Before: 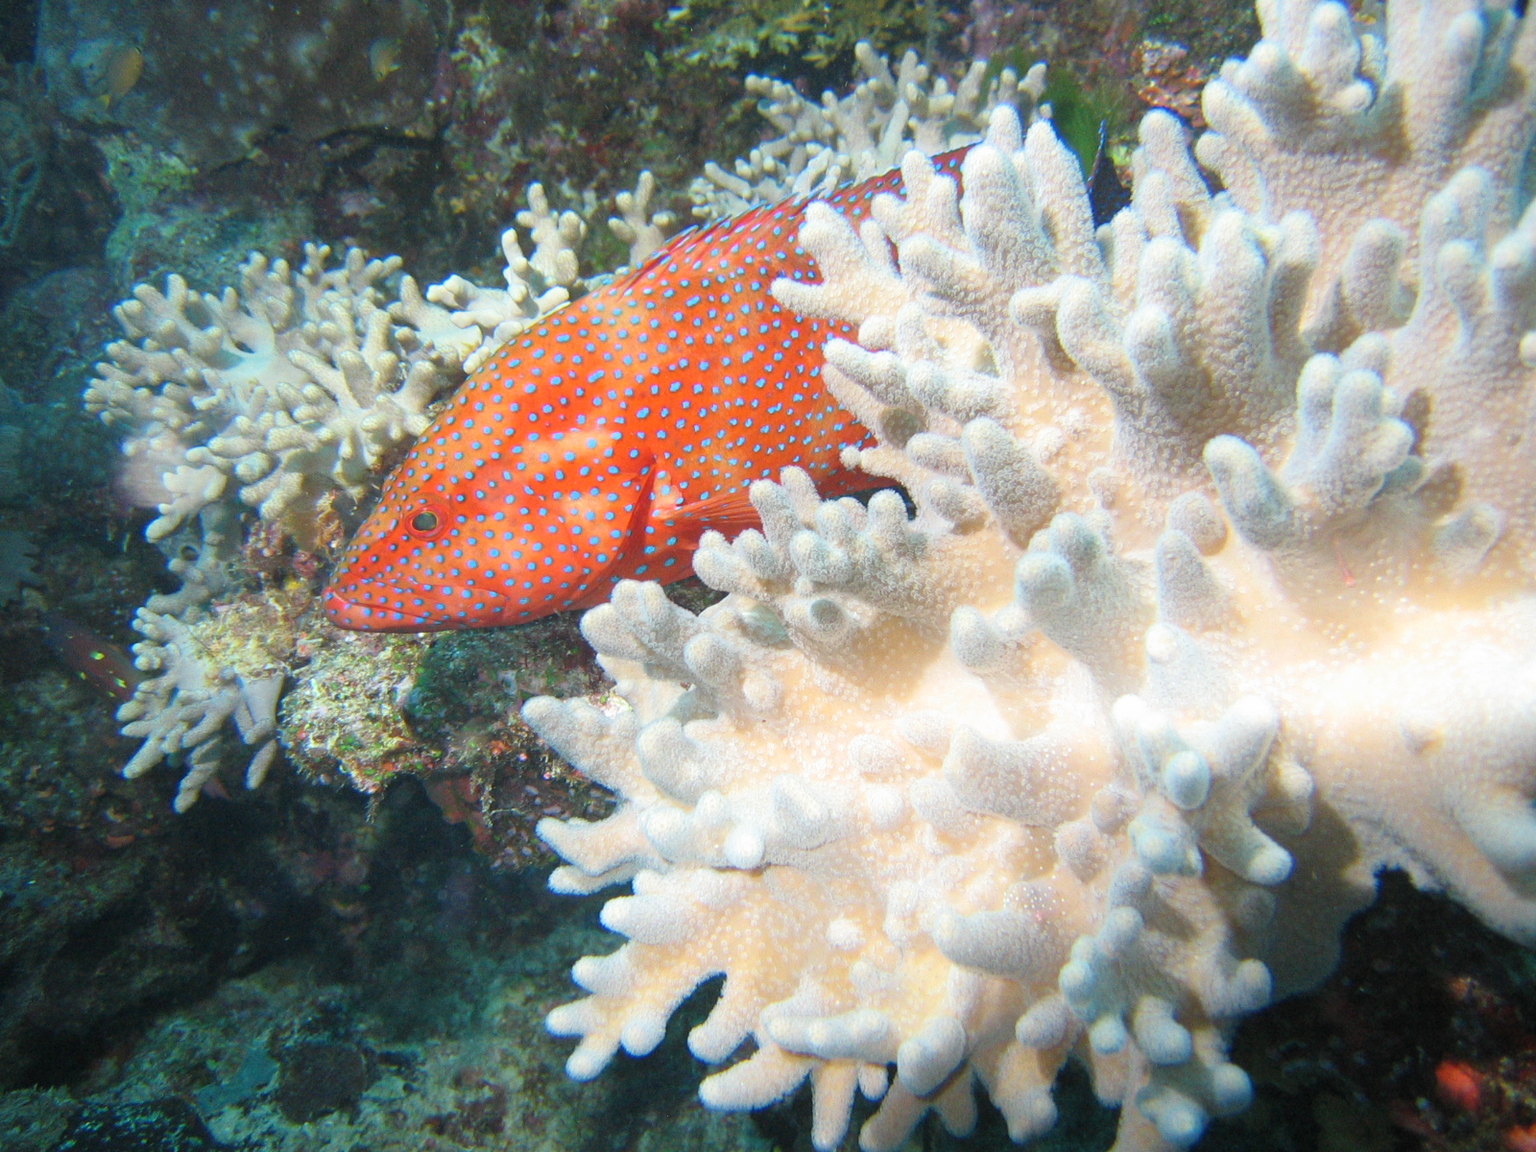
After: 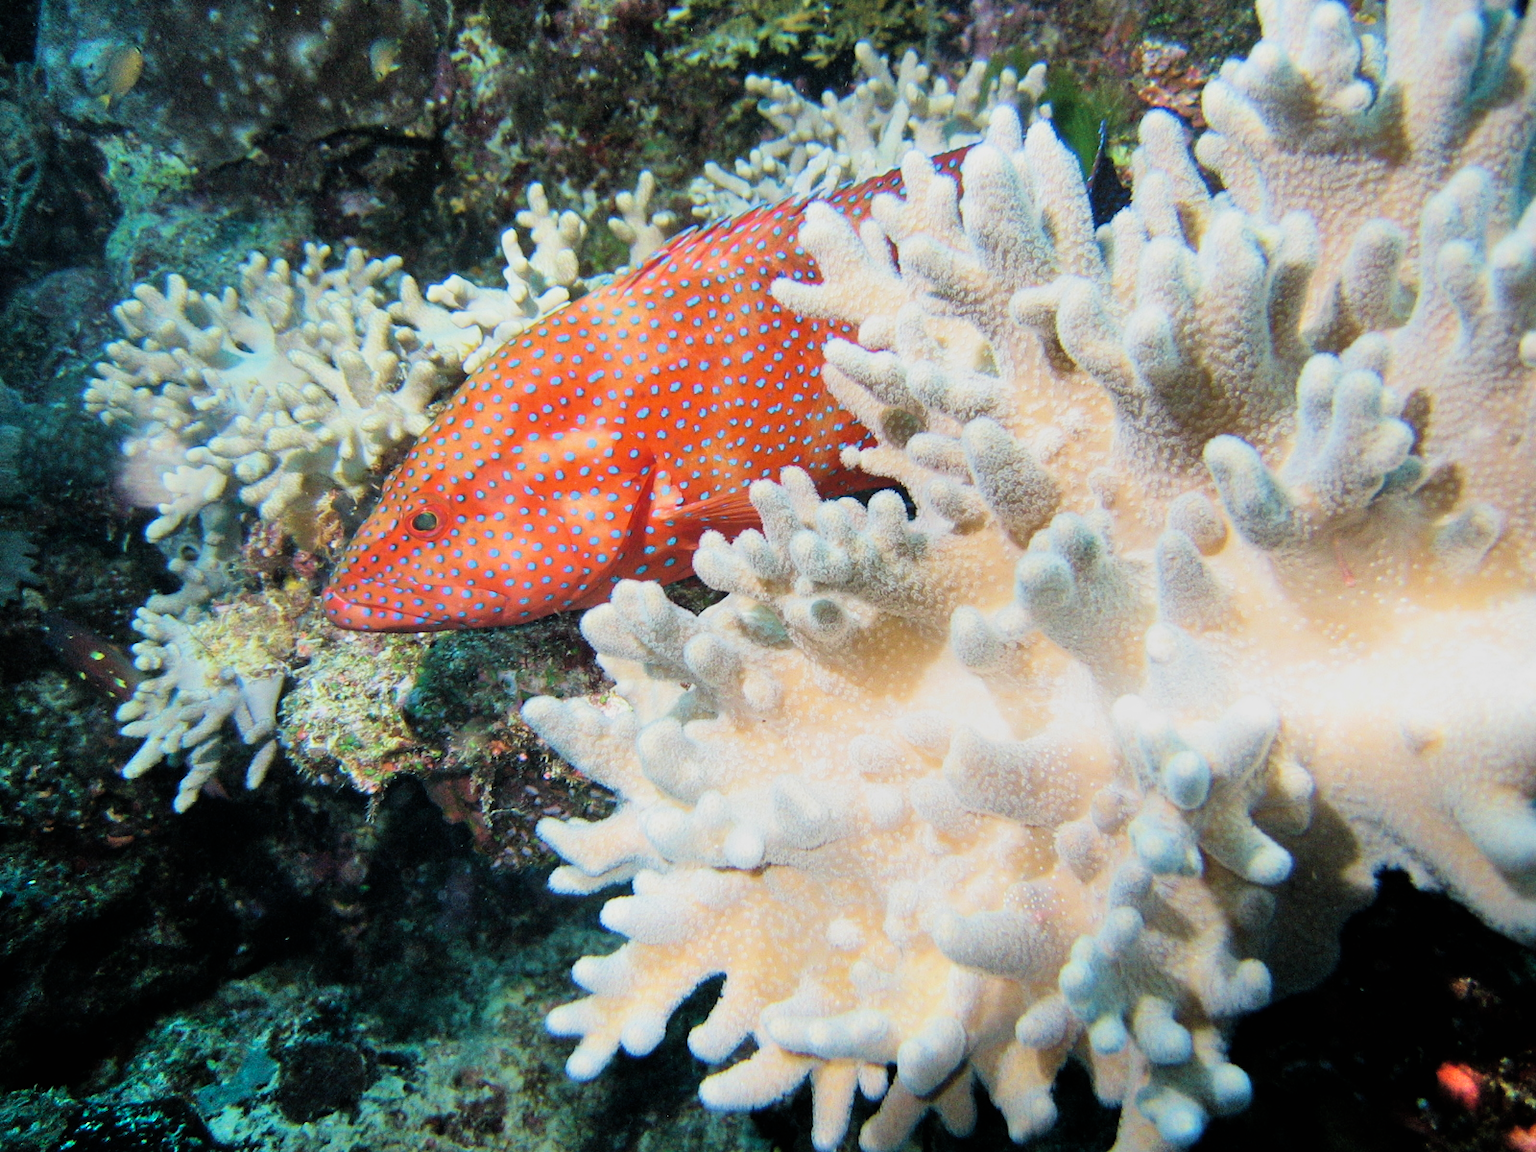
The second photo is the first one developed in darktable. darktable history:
filmic rgb: black relative exposure -5 EV, white relative exposure 3.5 EV, hardness 3.19, contrast 1.4, highlights saturation mix -30%
shadows and highlights: white point adjustment 0.05, highlights color adjustment 55.9%, soften with gaussian
velvia: on, module defaults
